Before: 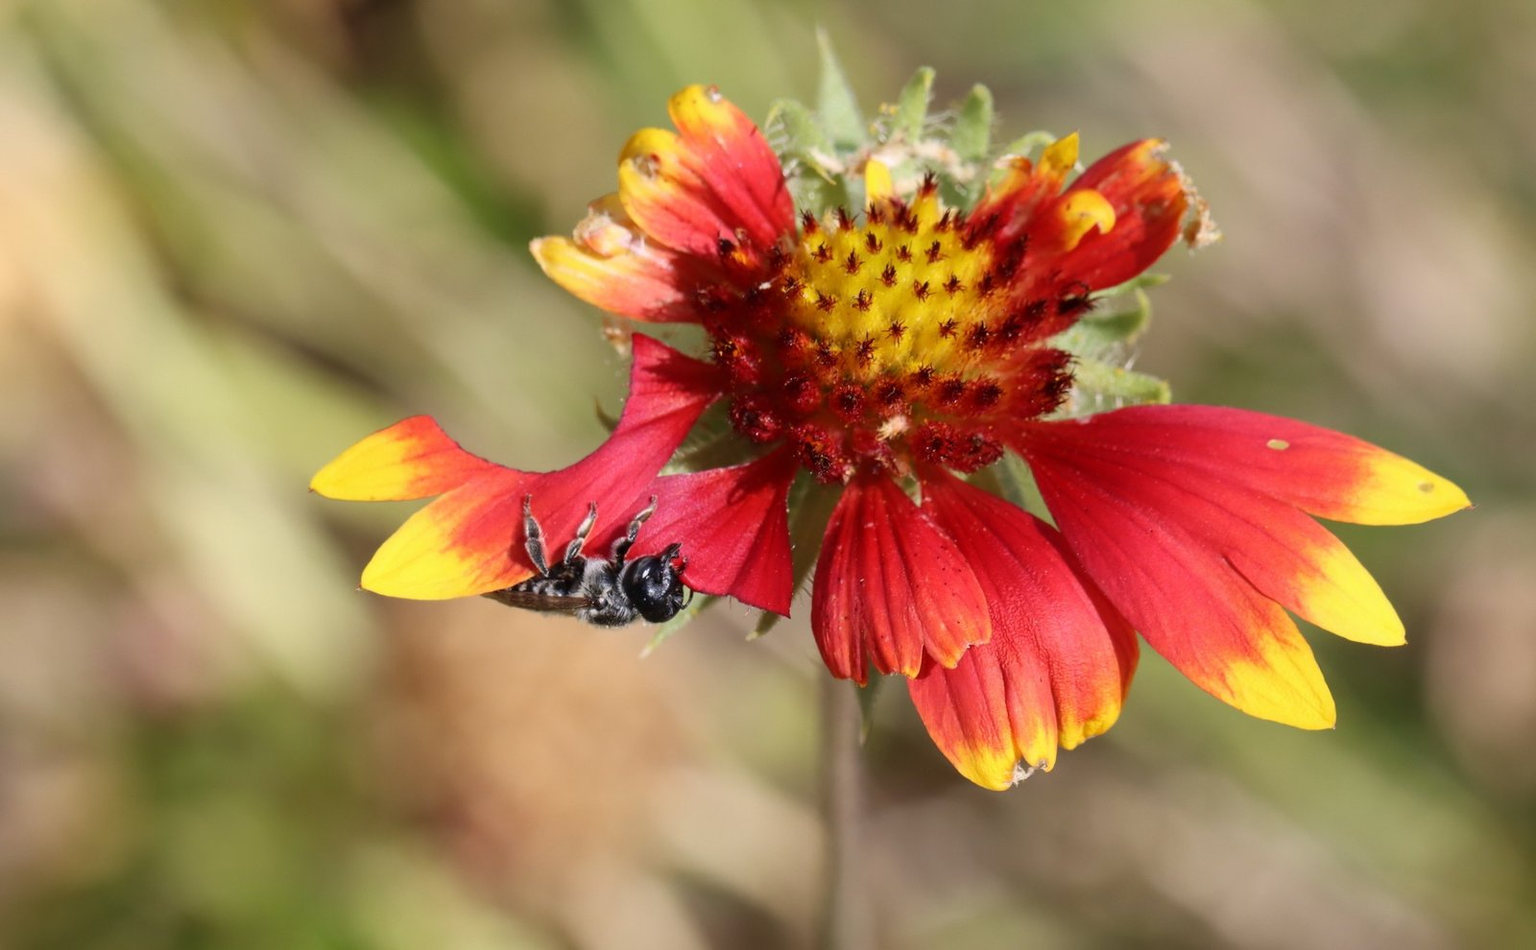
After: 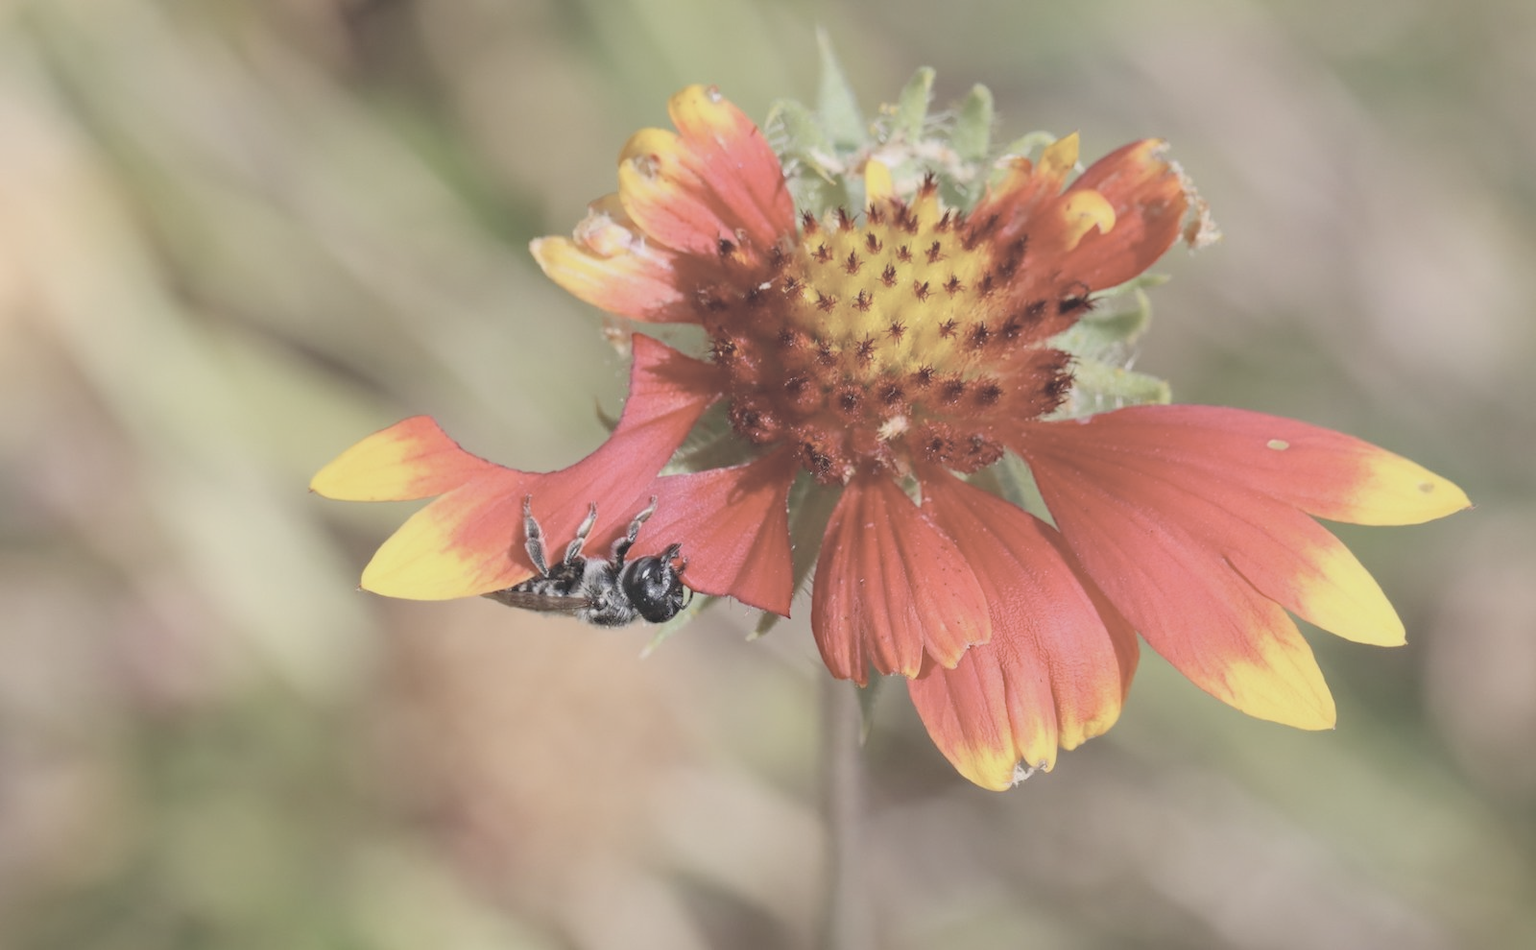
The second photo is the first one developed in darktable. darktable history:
tone curve: curves: ch0 [(0, 0.172) (1, 0.91)], color space Lab, independent channels, preserve colors none
contrast brightness saturation: brightness 0.18, saturation -0.51
haze removal: adaptive false
